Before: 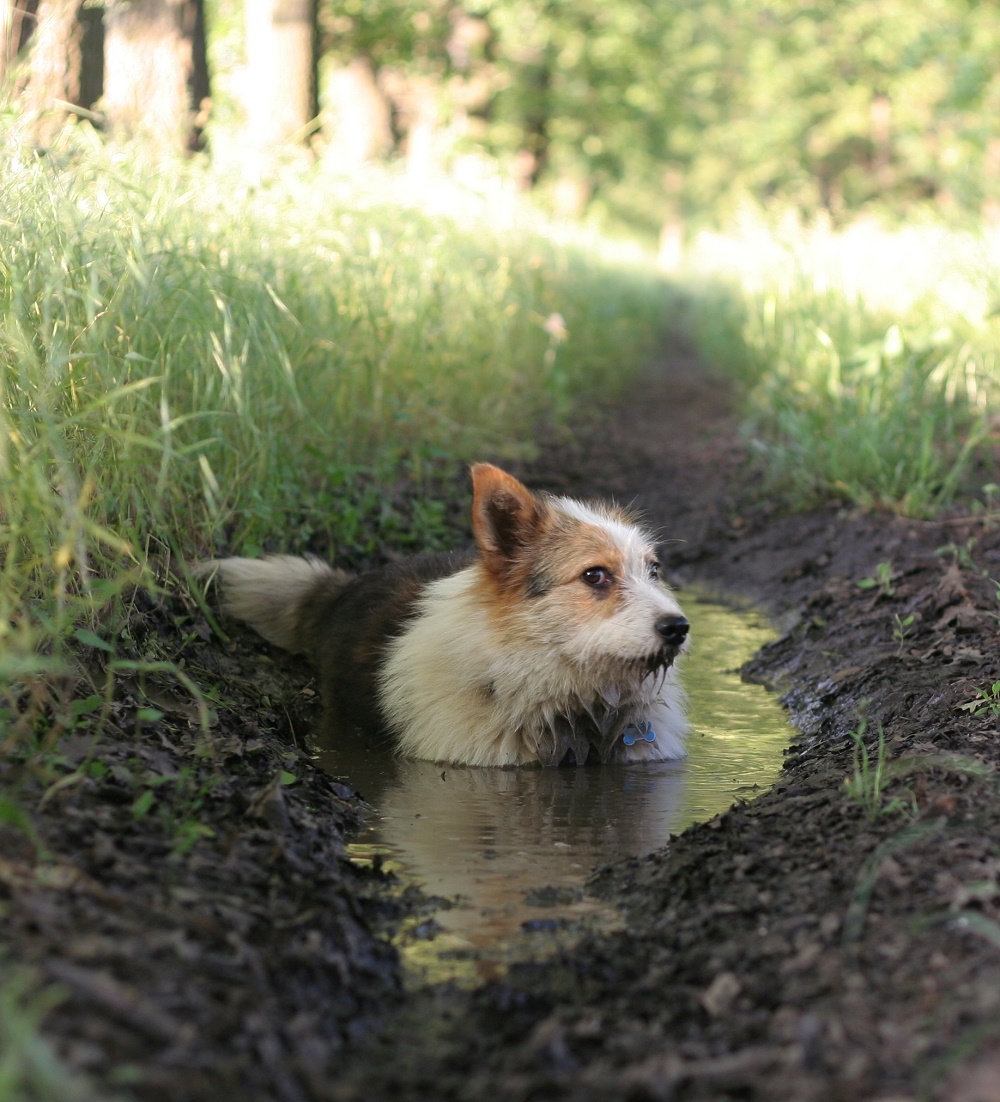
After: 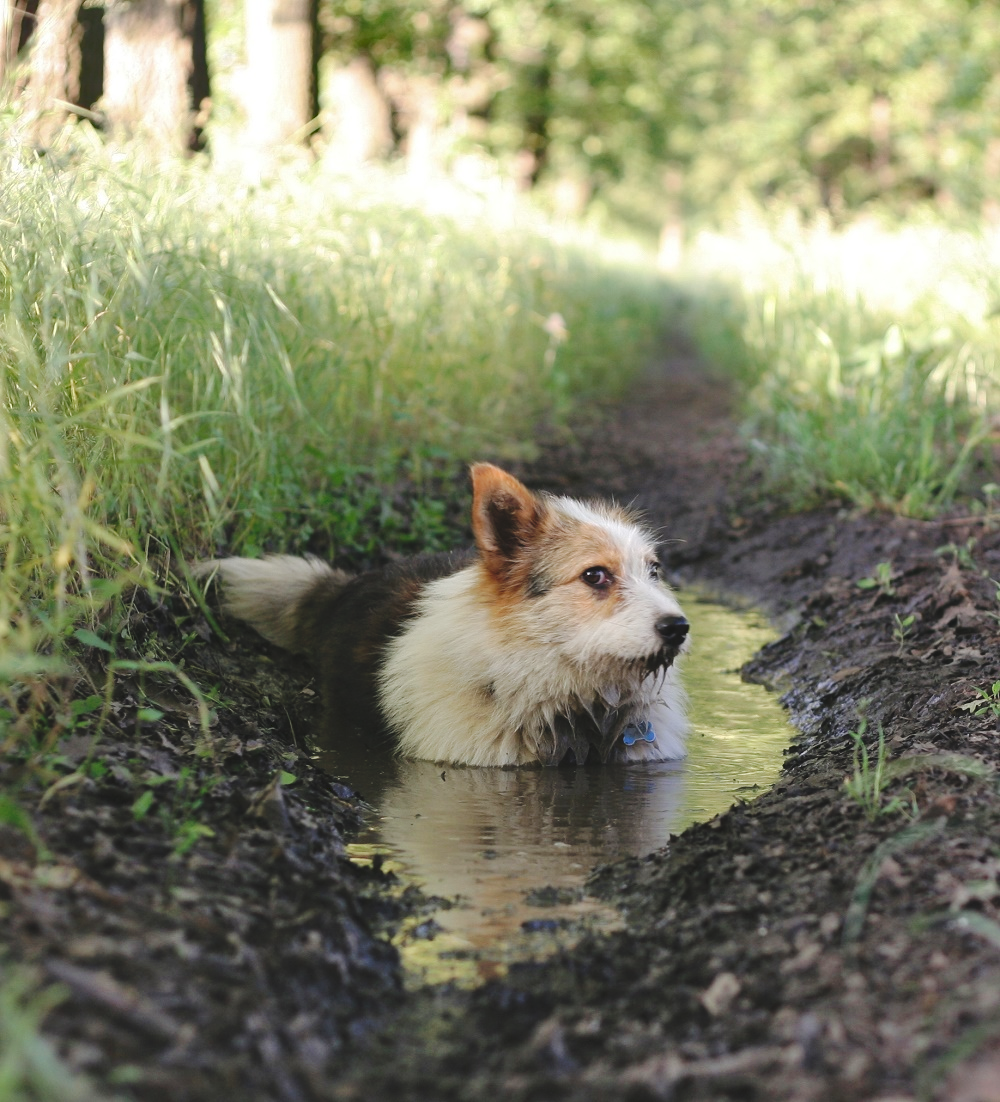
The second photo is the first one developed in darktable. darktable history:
tone curve: curves: ch0 [(0, 0) (0.003, 0.068) (0.011, 0.079) (0.025, 0.092) (0.044, 0.107) (0.069, 0.121) (0.1, 0.134) (0.136, 0.16) (0.177, 0.198) (0.224, 0.242) (0.277, 0.312) (0.335, 0.384) (0.399, 0.461) (0.468, 0.539) (0.543, 0.622) (0.623, 0.691) (0.709, 0.763) (0.801, 0.833) (0.898, 0.909) (1, 1)], preserve colors none
shadows and highlights: radius 133.83, soften with gaussian
